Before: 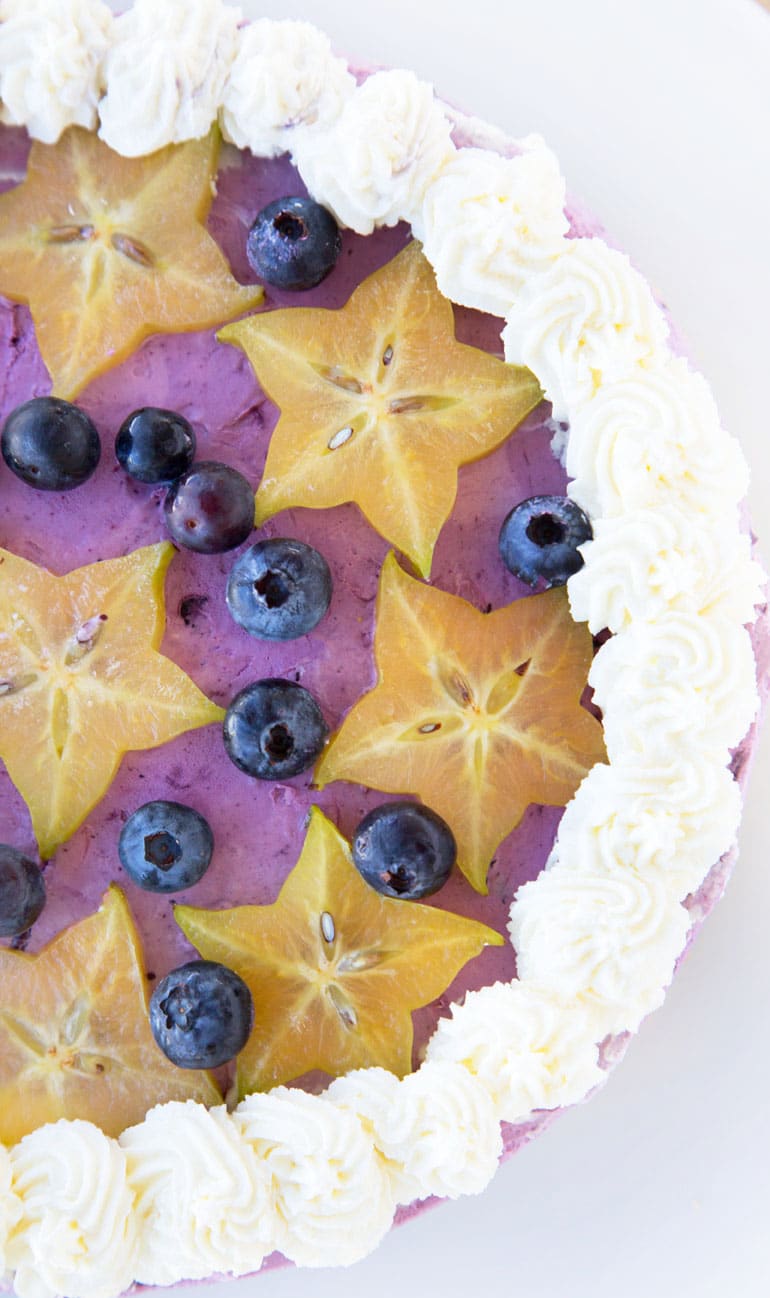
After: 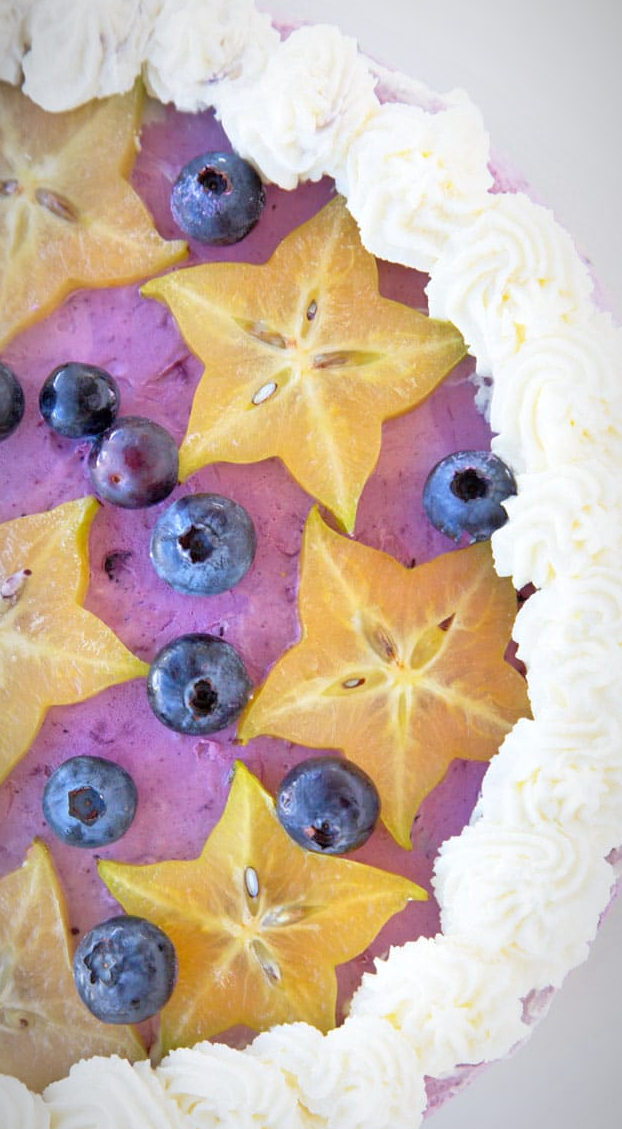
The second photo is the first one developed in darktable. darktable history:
crop: left 9.929%, top 3.475%, right 9.188%, bottom 9.529%
tone equalizer: -7 EV 0.15 EV, -6 EV 0.6 EV, -5 EV 1.15 EV, -4 EV 1.33 EV, -3 EV 1.15 EV, -2 EV 0.6 EV, -1 EV 0.15 EV, mask exposure compensation -0.5 EV
vignetting: fall-off radius 70%, automatic ratio true
